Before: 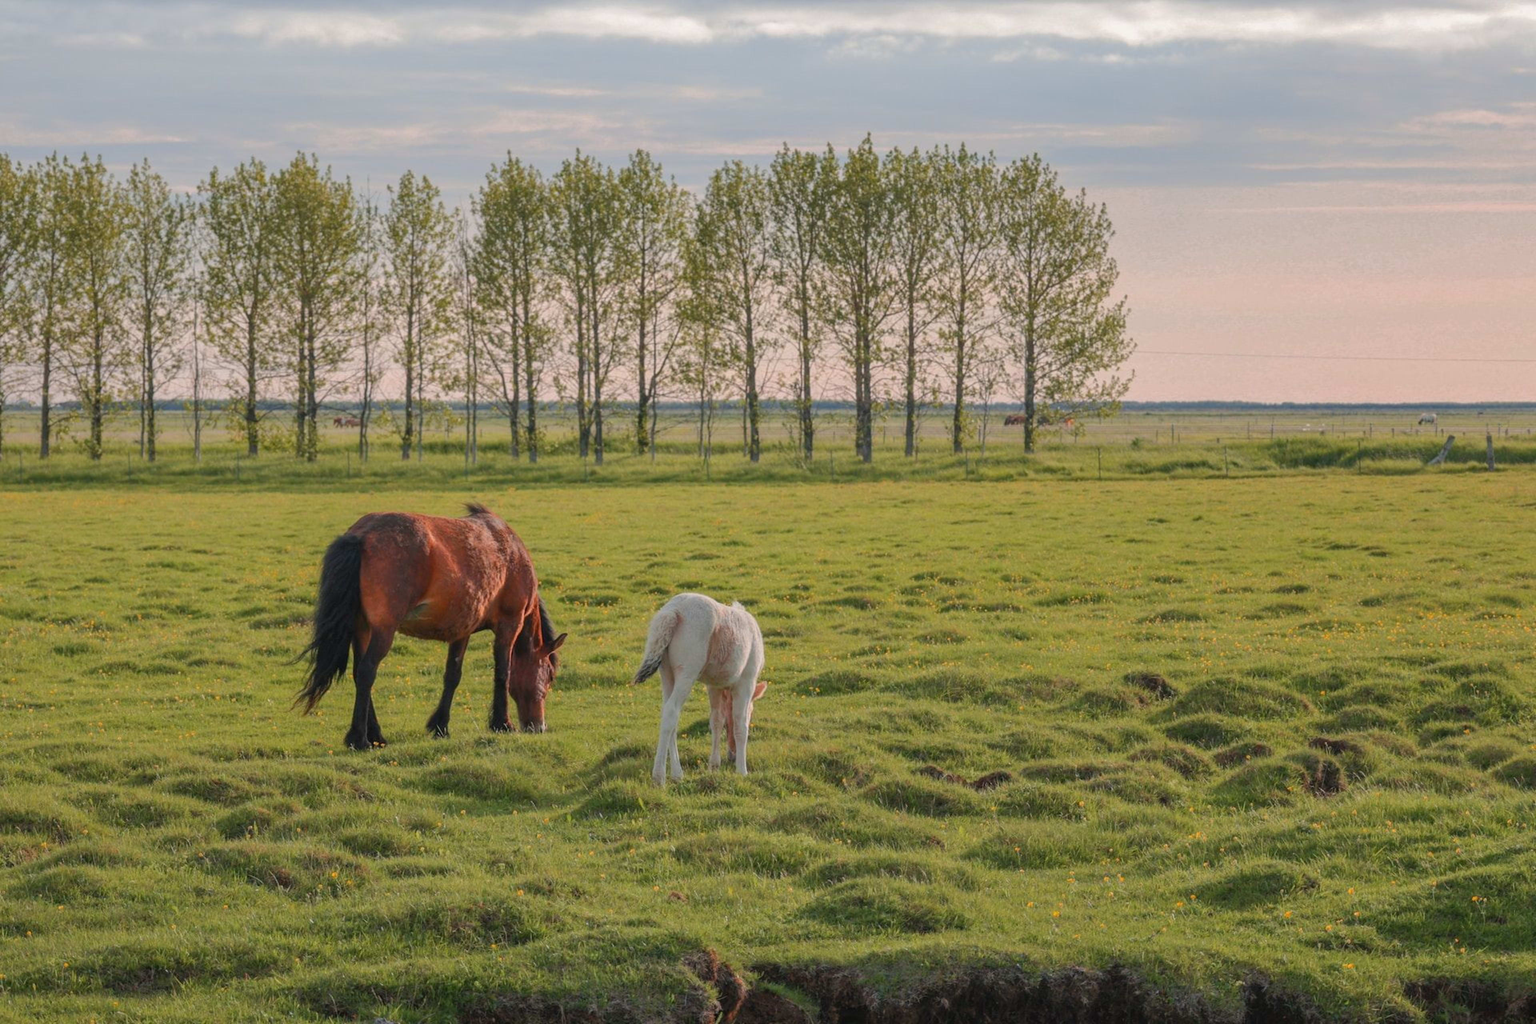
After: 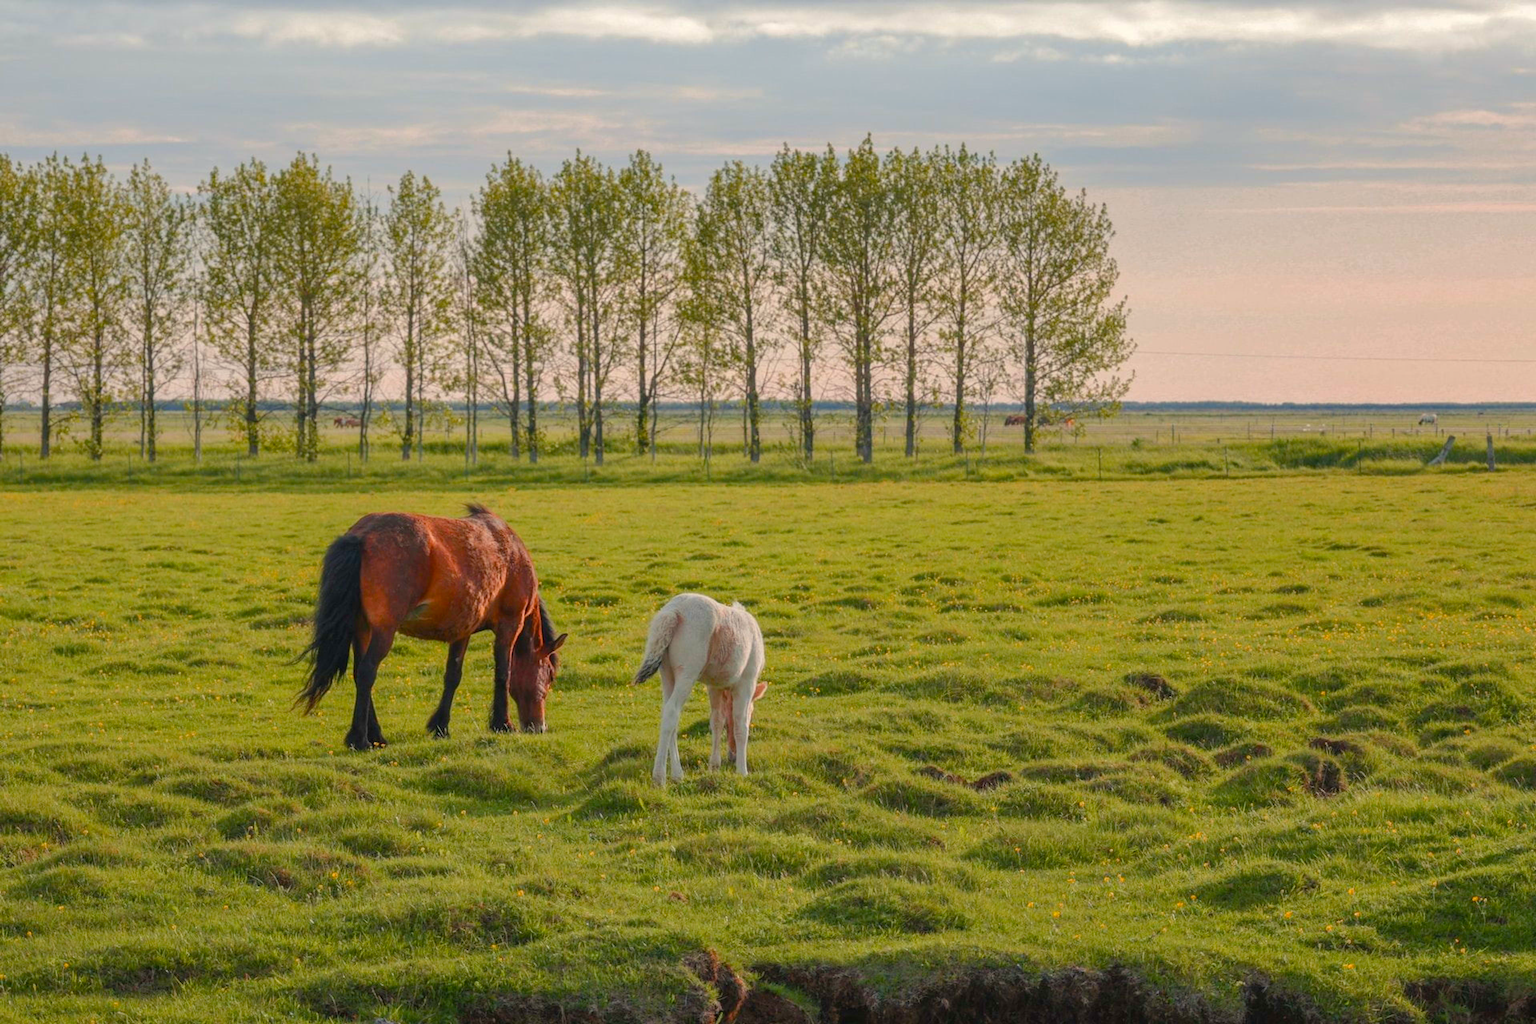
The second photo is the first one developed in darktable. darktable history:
color balance rgb: highlights gain › luminance 7.18%, highlights gain › chroma 1.956%, highlights gain › hue 88.35°, perceptual saturation grading › global saturation 15.547%, perceptual saturation grading › highlights -19.436%, perceptual saturation grading › shadows 19.893%, global vibrance 20%
